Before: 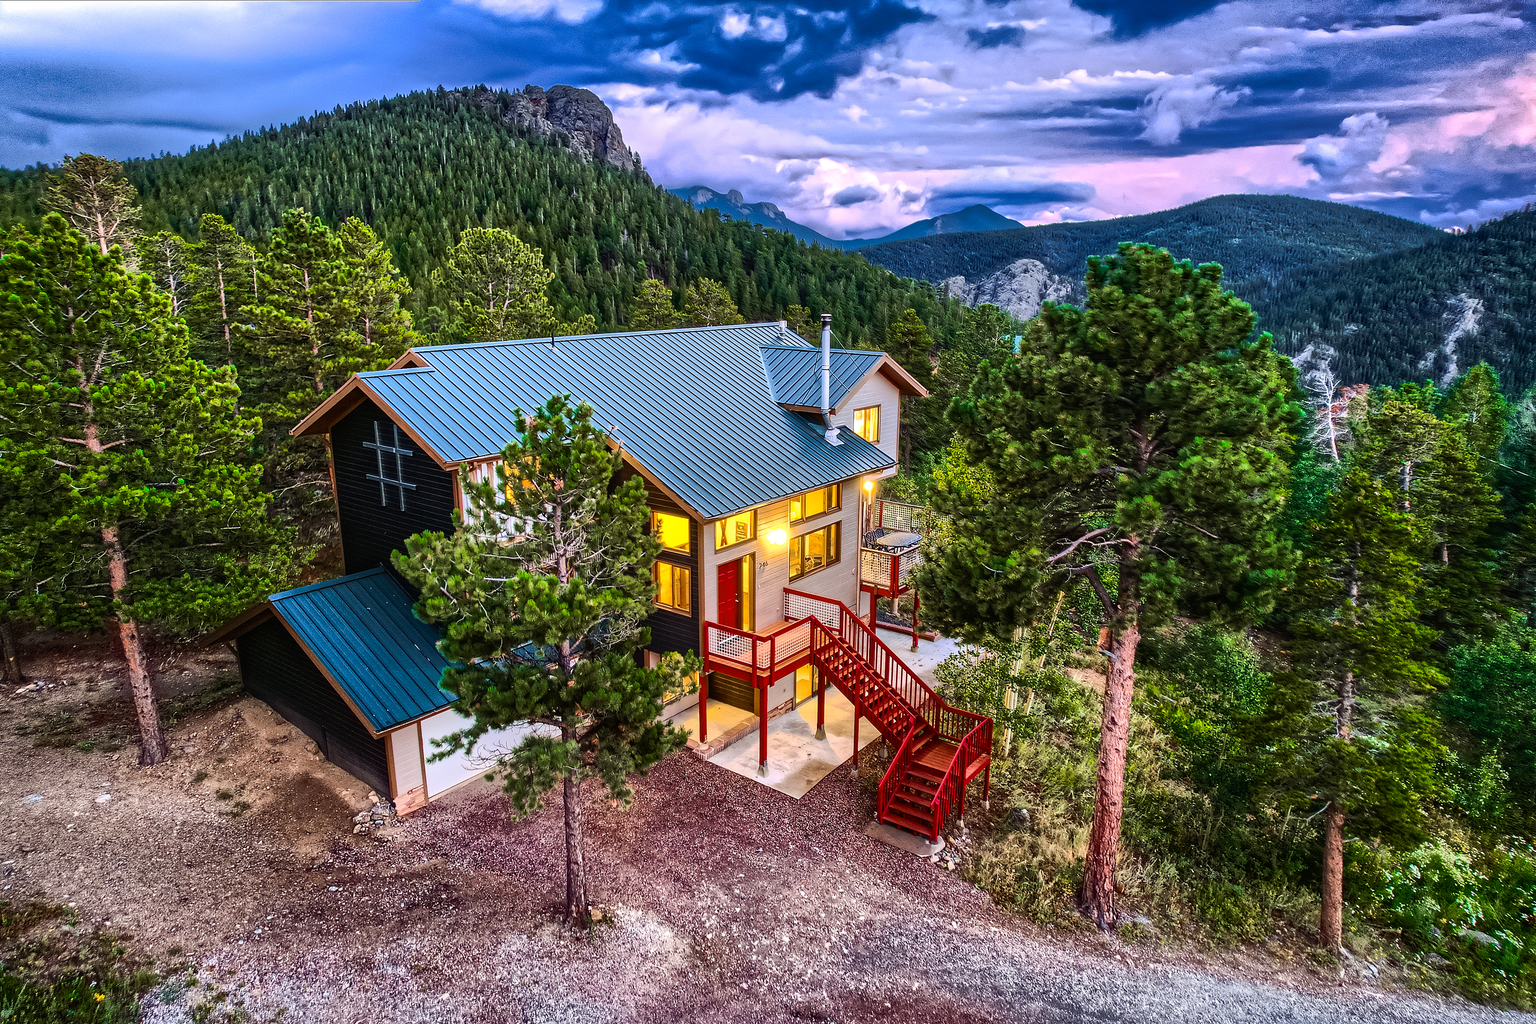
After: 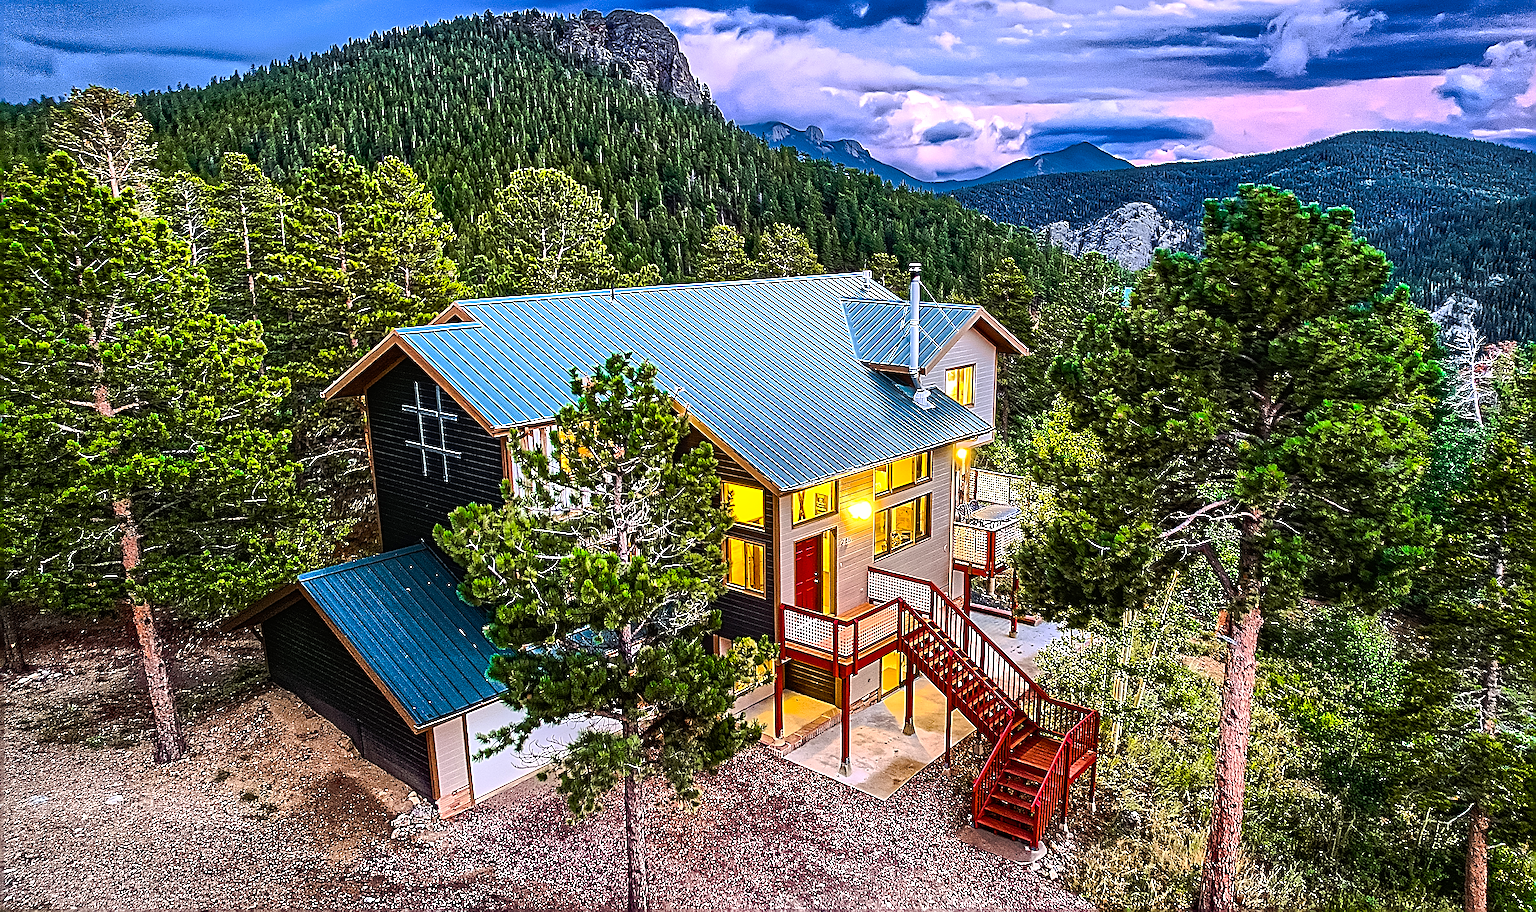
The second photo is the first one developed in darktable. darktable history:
color balance rgb: perceptual saturation grading › global saturation 14.832%, global vibrance 20%
crop: top 7.498%, right 9.684%, bottom 11.994%
sharpen: radius 3.147, amount 1.73
